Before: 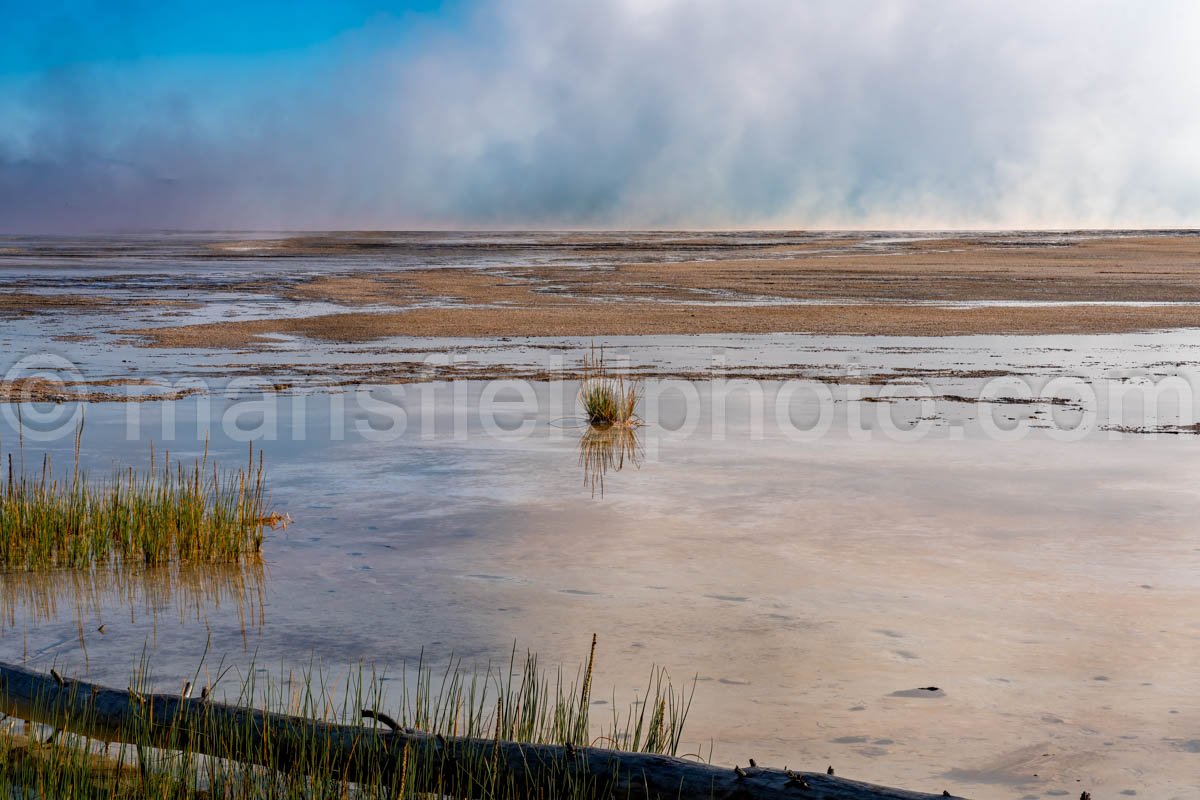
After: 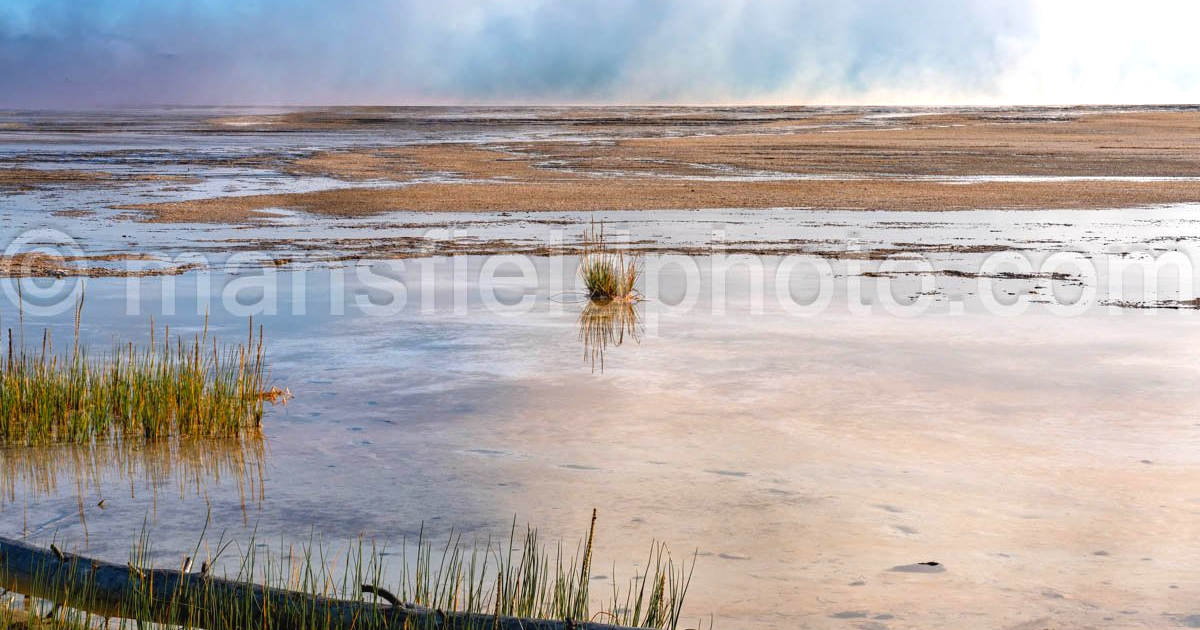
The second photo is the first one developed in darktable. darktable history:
crop and rotate: top 15.69%, bottom 5.481%
exposure: black level correction -0.002, exposure 0.547 EV, compensate highlight preservation false
contrast brightness saturation: contrast 0.037, saturation 0.065
